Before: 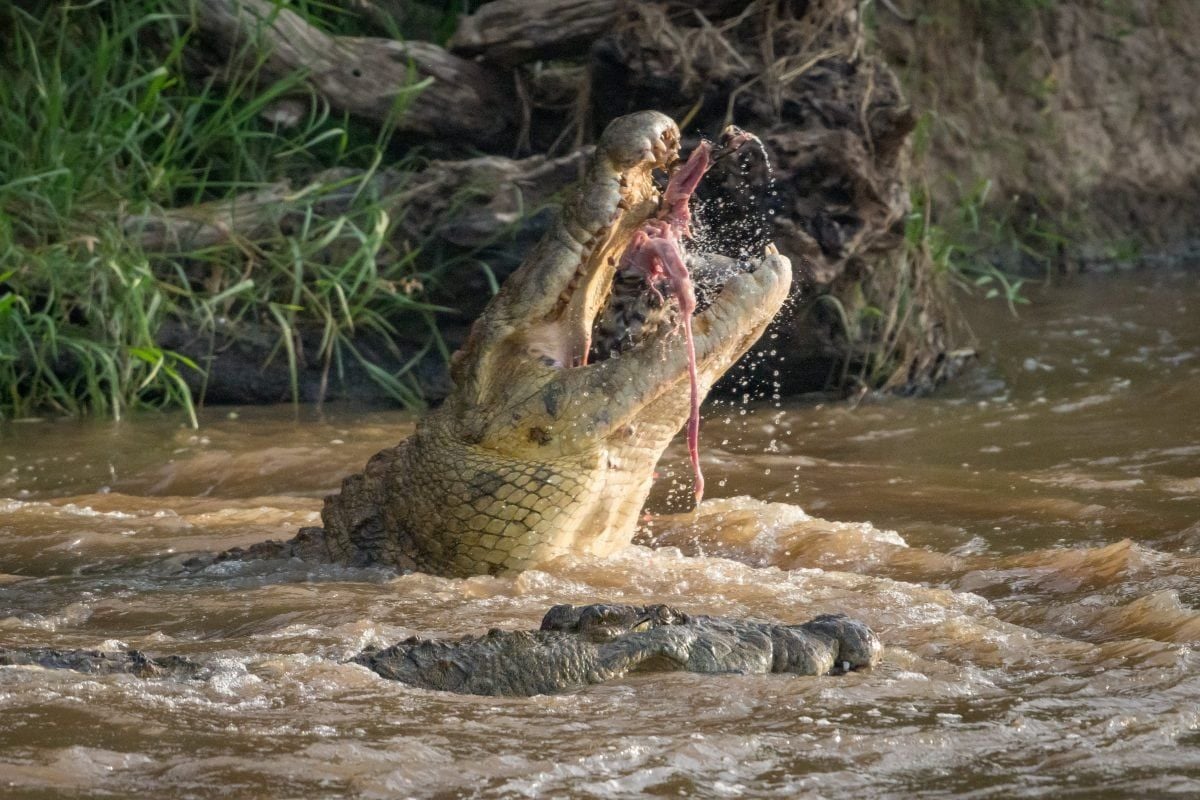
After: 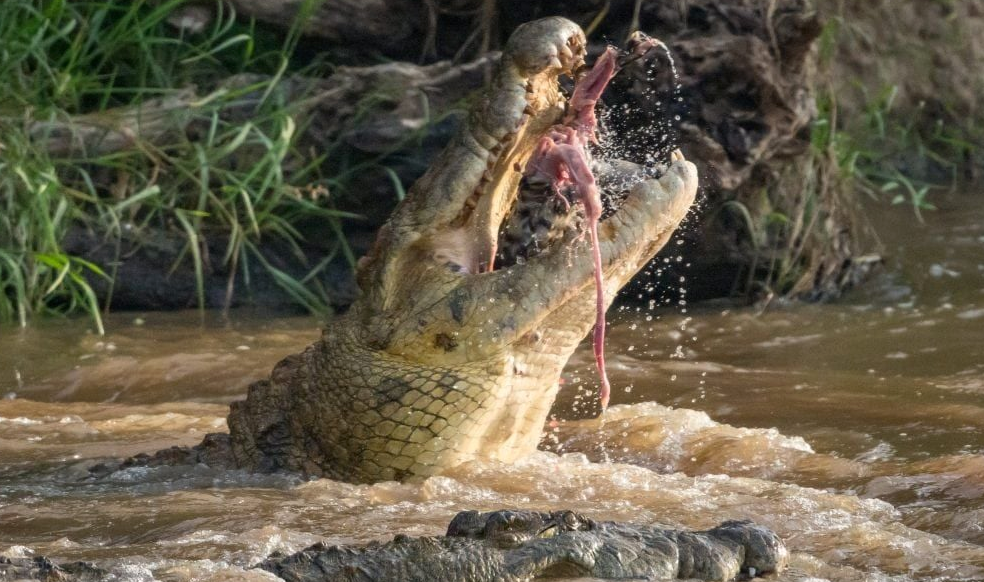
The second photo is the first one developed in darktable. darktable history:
contrast brightness saturation: contrast 0.08, saturation 0.02
crop: left 7.856%, top 11.836%, right 10.12%, bottom 15.387%
